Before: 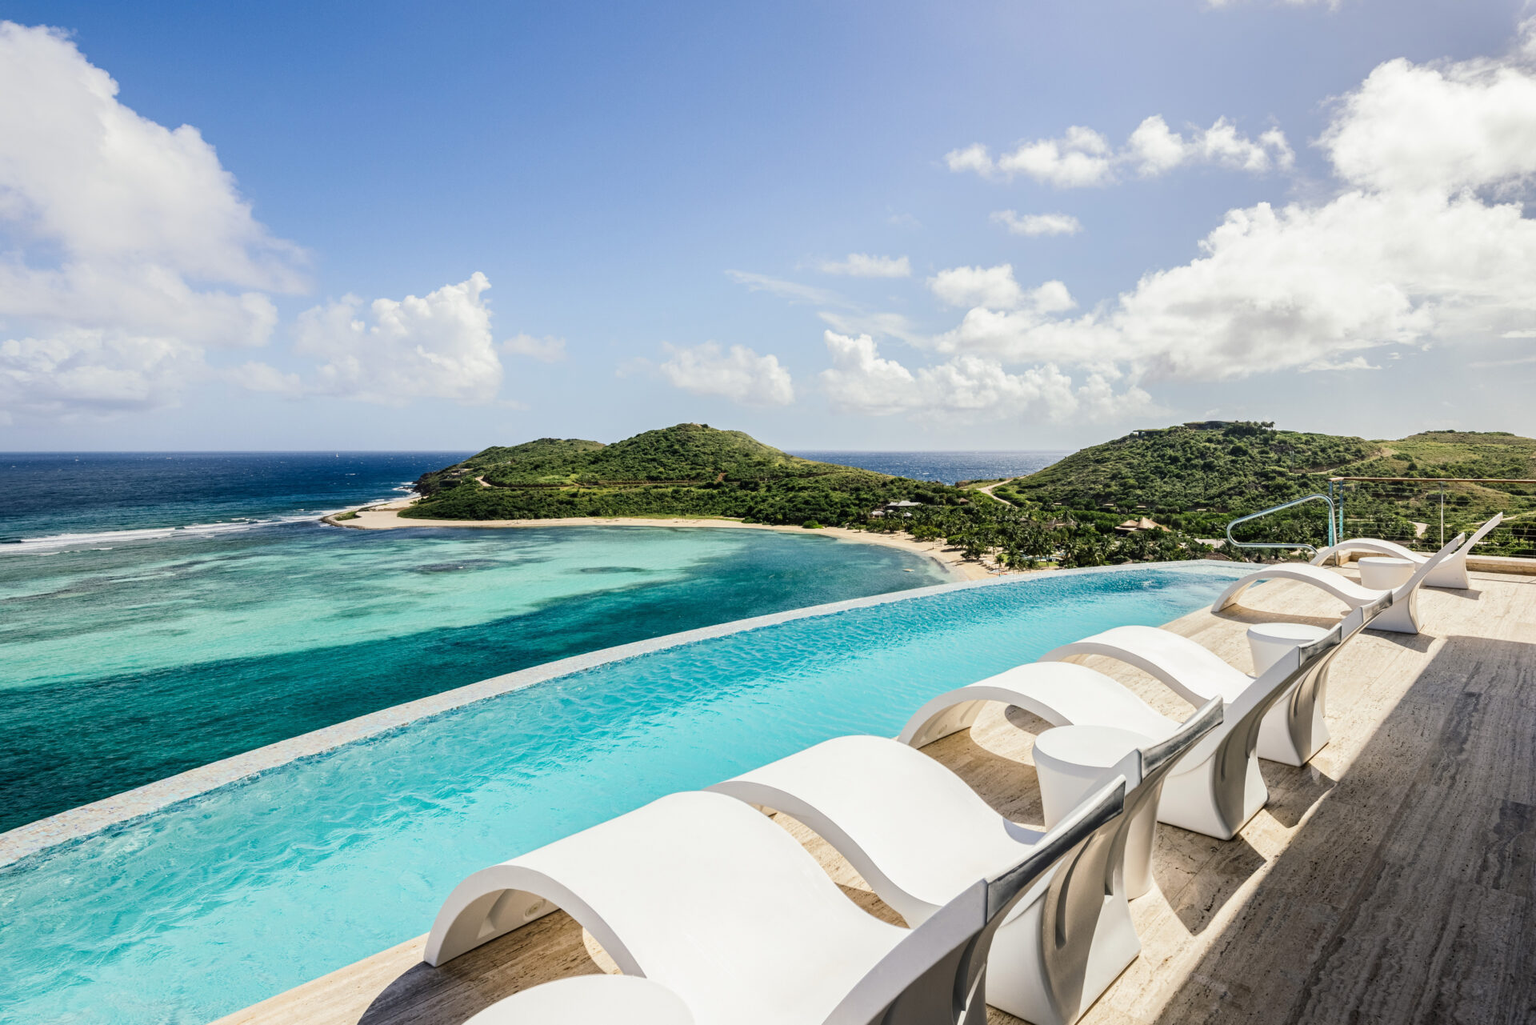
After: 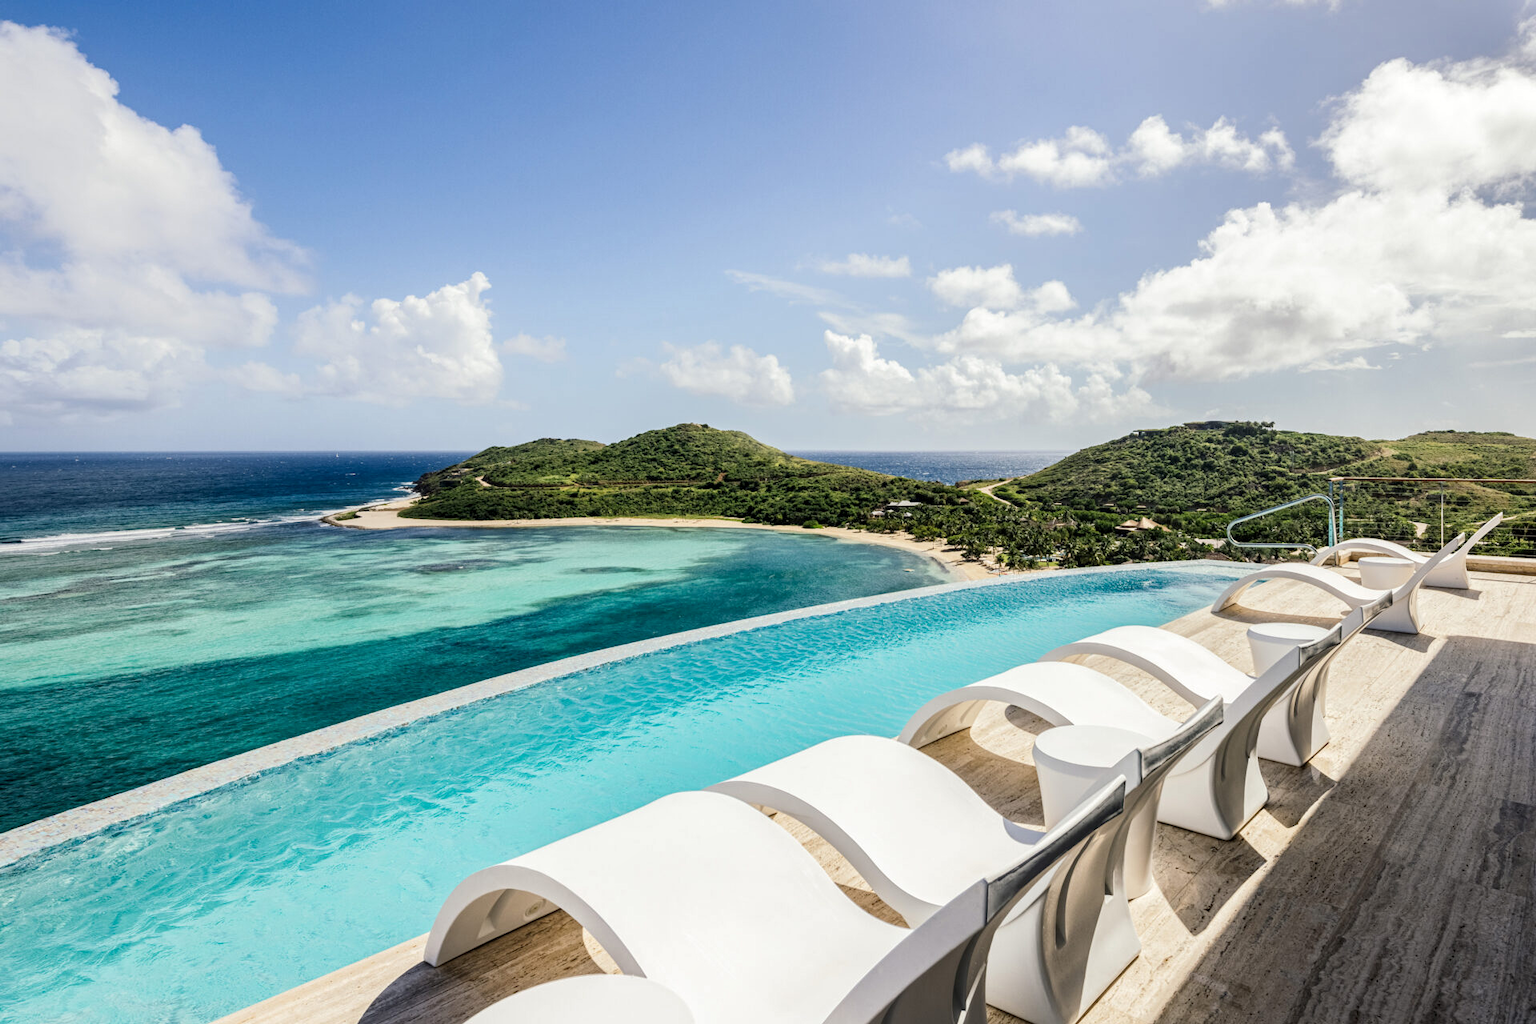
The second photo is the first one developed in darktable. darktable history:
shadows and highlights: shadows 30.86, highlights 0, soften with gaussian
exposure: compensate highlight preservation false
local contrast: highlights 100%, shadows 100%, detail 120%, midtone range 0.2
